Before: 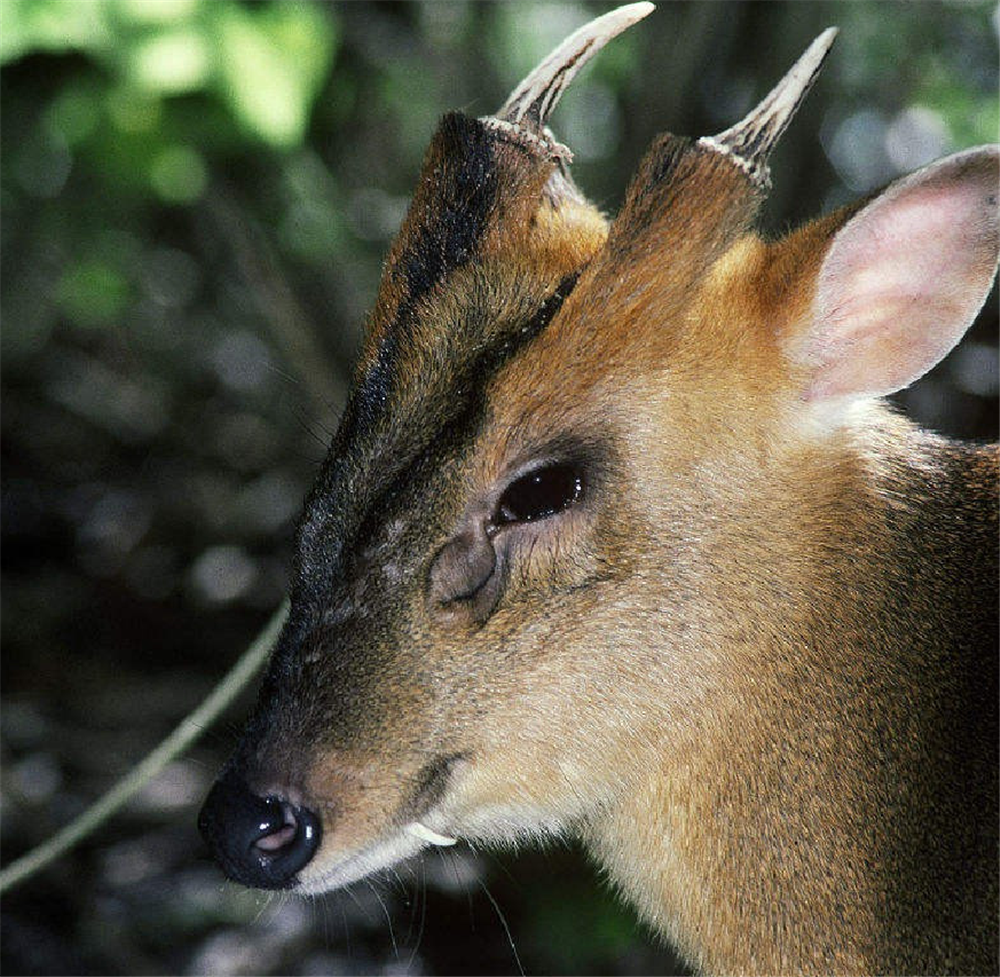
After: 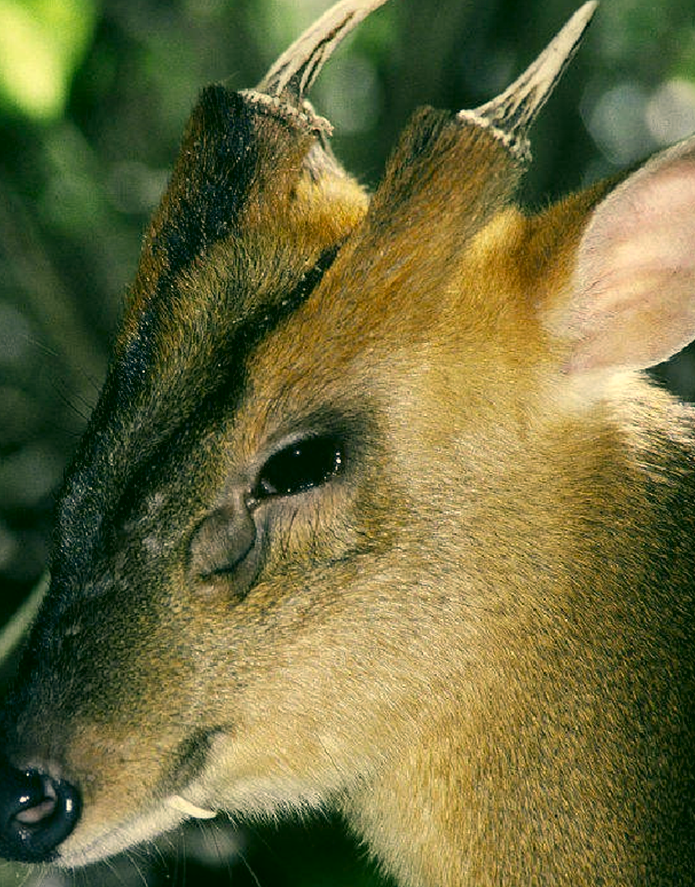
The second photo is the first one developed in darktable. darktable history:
color correction: highlights a* 5.3, highlights b* 24.26, shadows a* -15.58, shadows b* 4.02
crop and rotate: left 24.034%, top 2.838%, right 6.406%, bottom 6.299%
